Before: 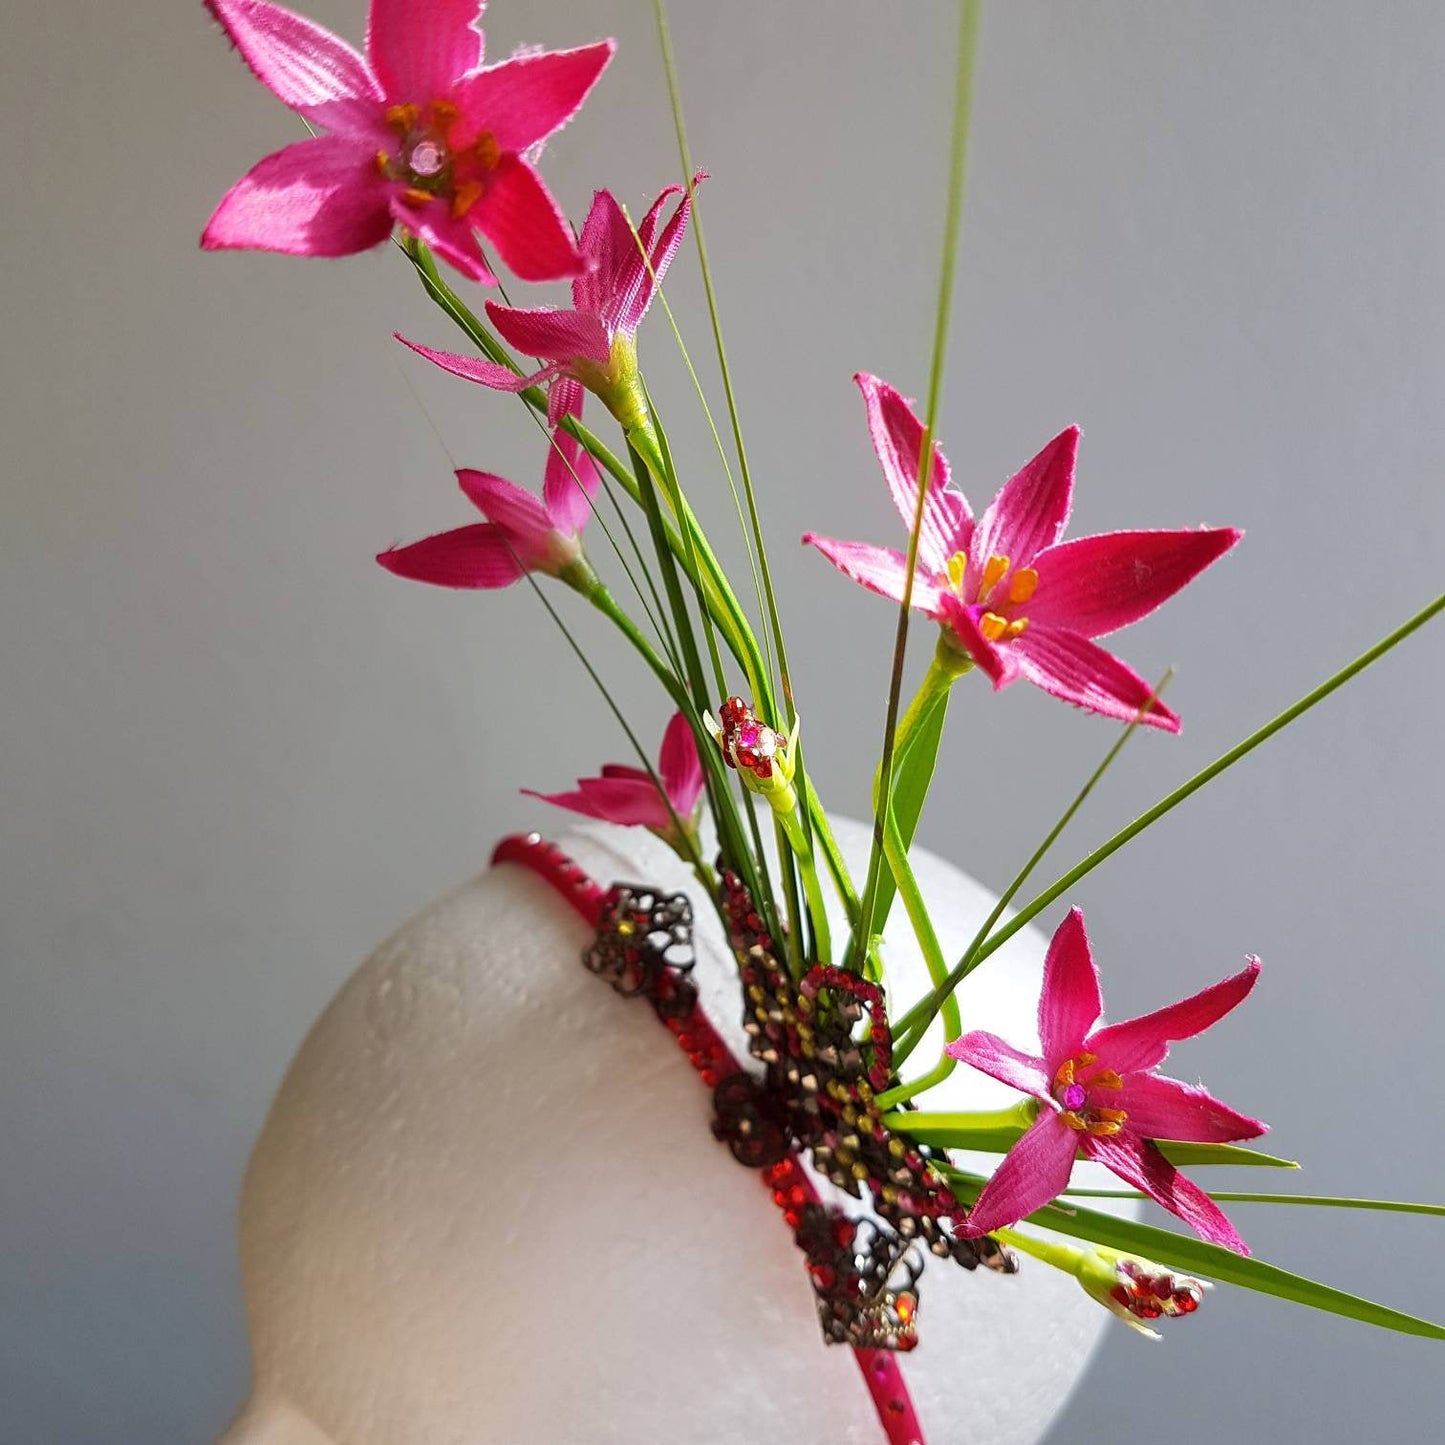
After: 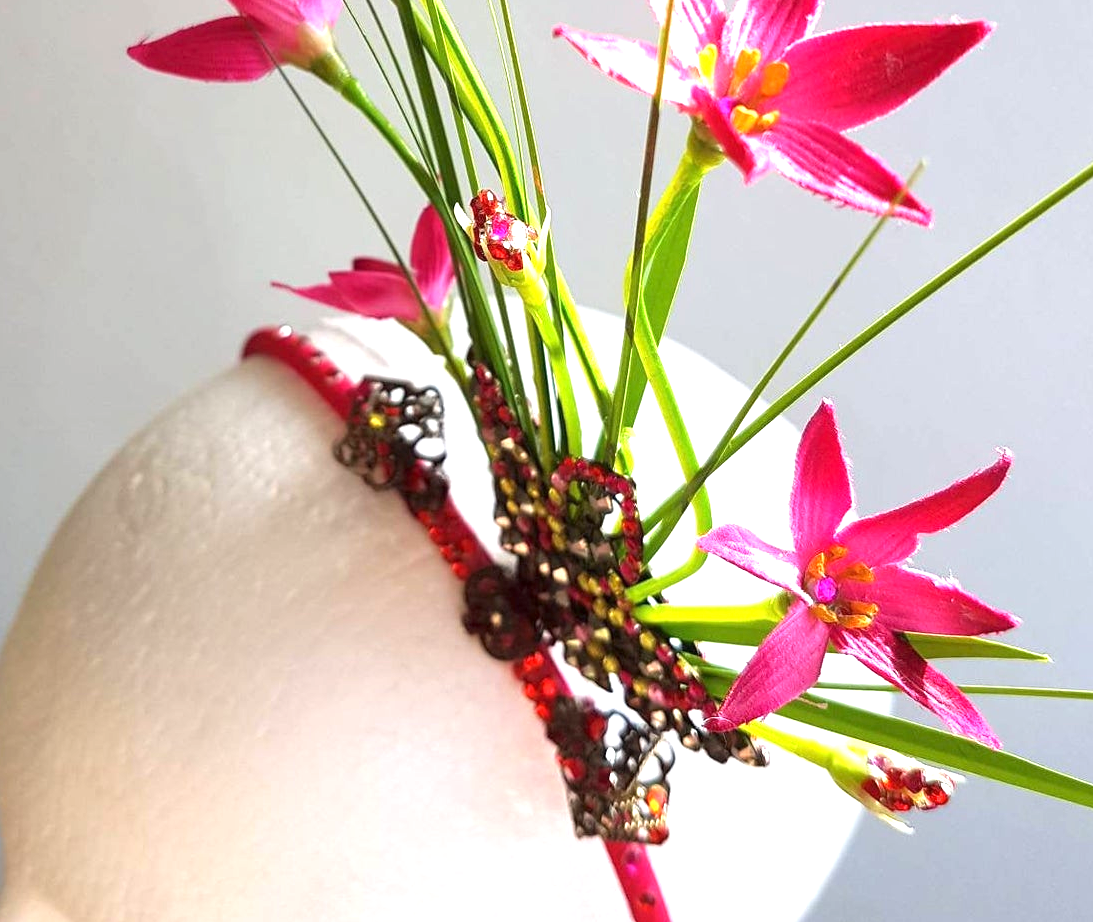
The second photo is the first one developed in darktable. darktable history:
crop and rotate: left 17.299%, top 35.115%, right 7.015%, bottom 1.024%
exposure: exposure 1 EV, compensate highlight preservation false
